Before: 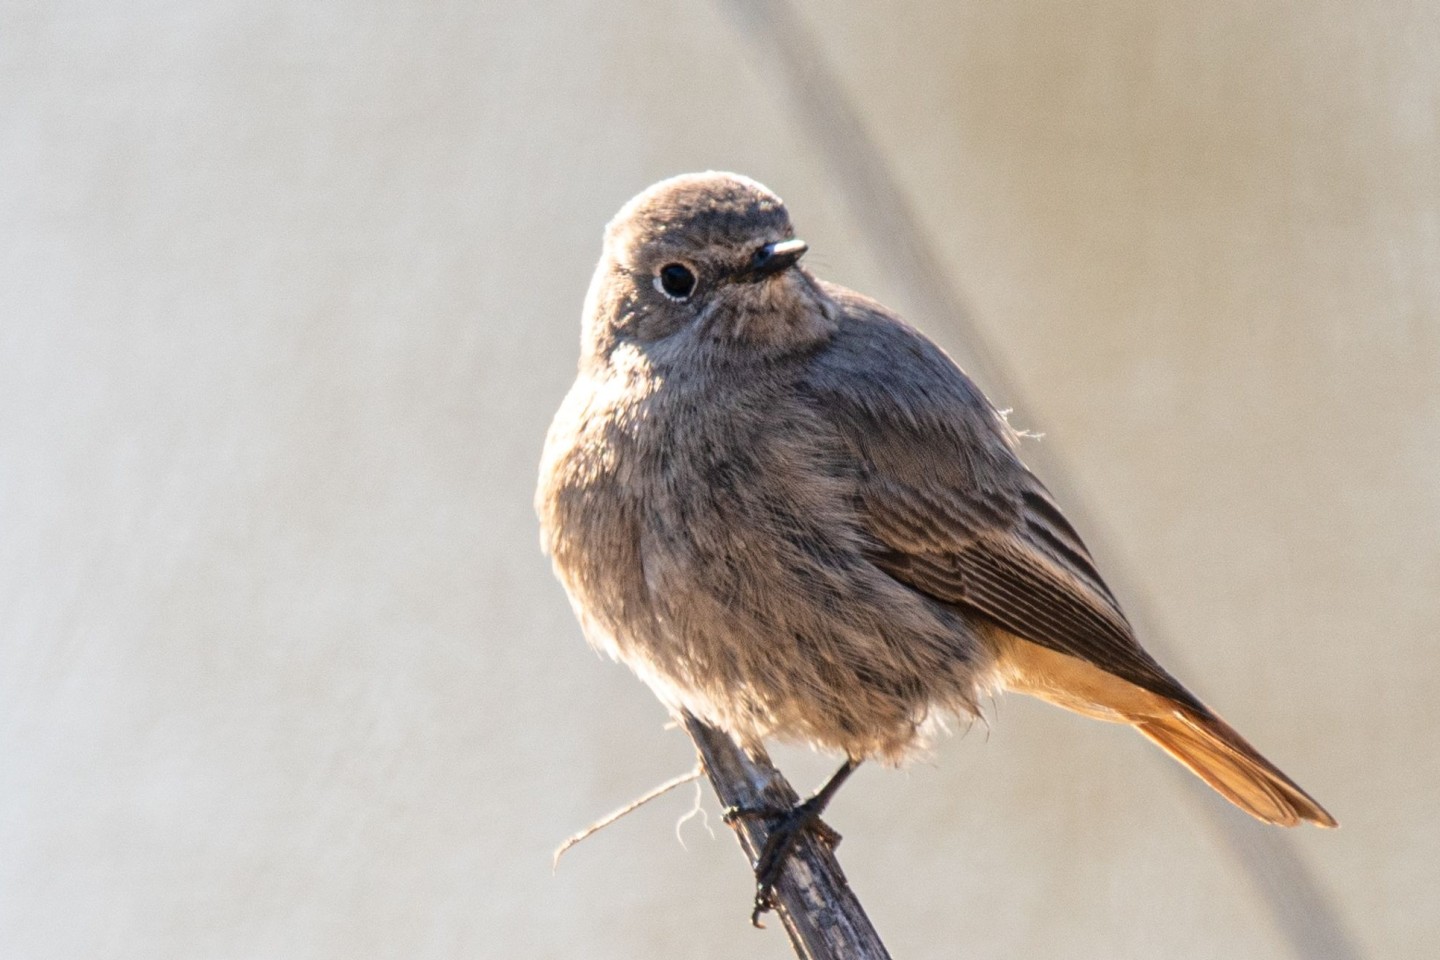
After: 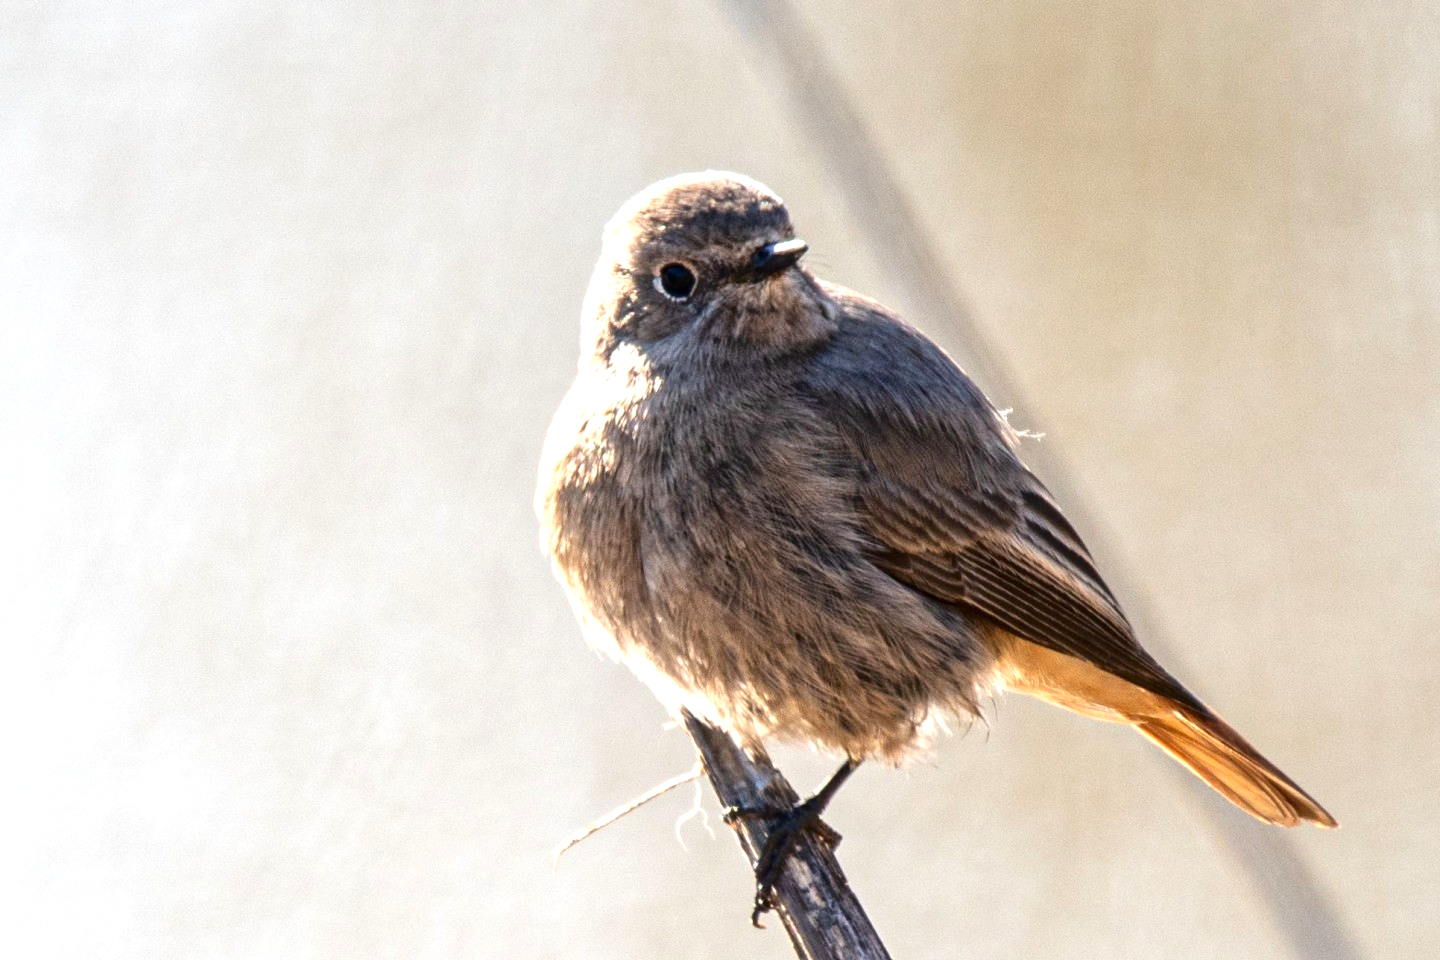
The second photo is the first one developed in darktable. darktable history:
contrast brightness saturation: contrast 0.07, brightness -0.13, saturation 0.06
exposure: exposure 0.493 EV, compensate highlight preservation false
